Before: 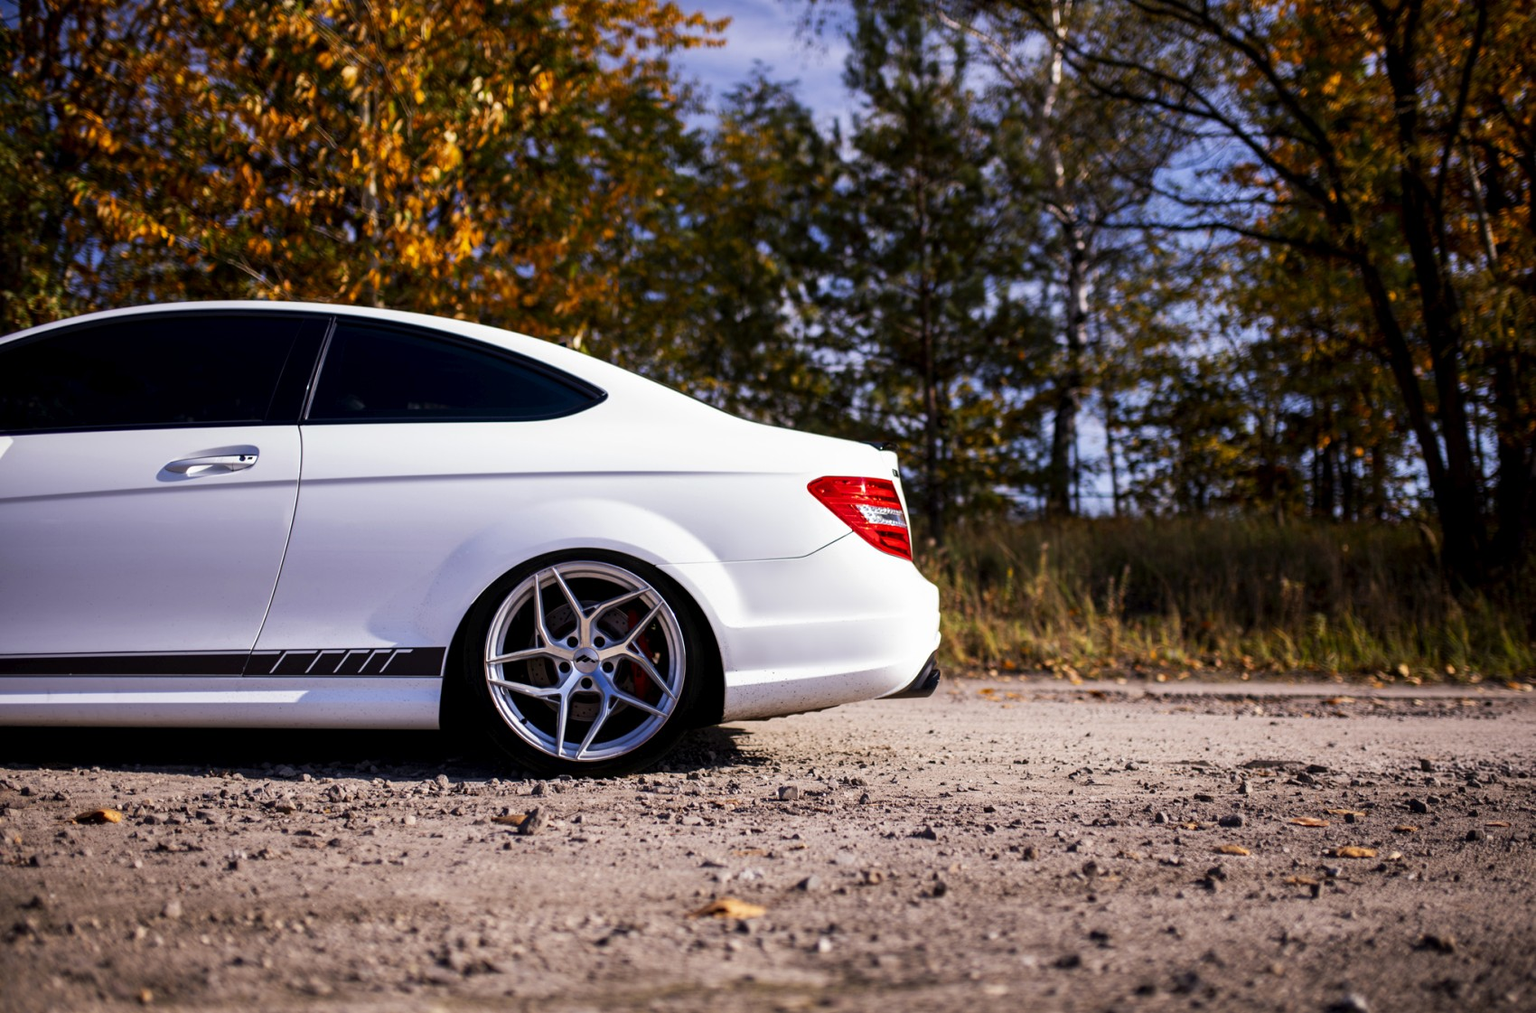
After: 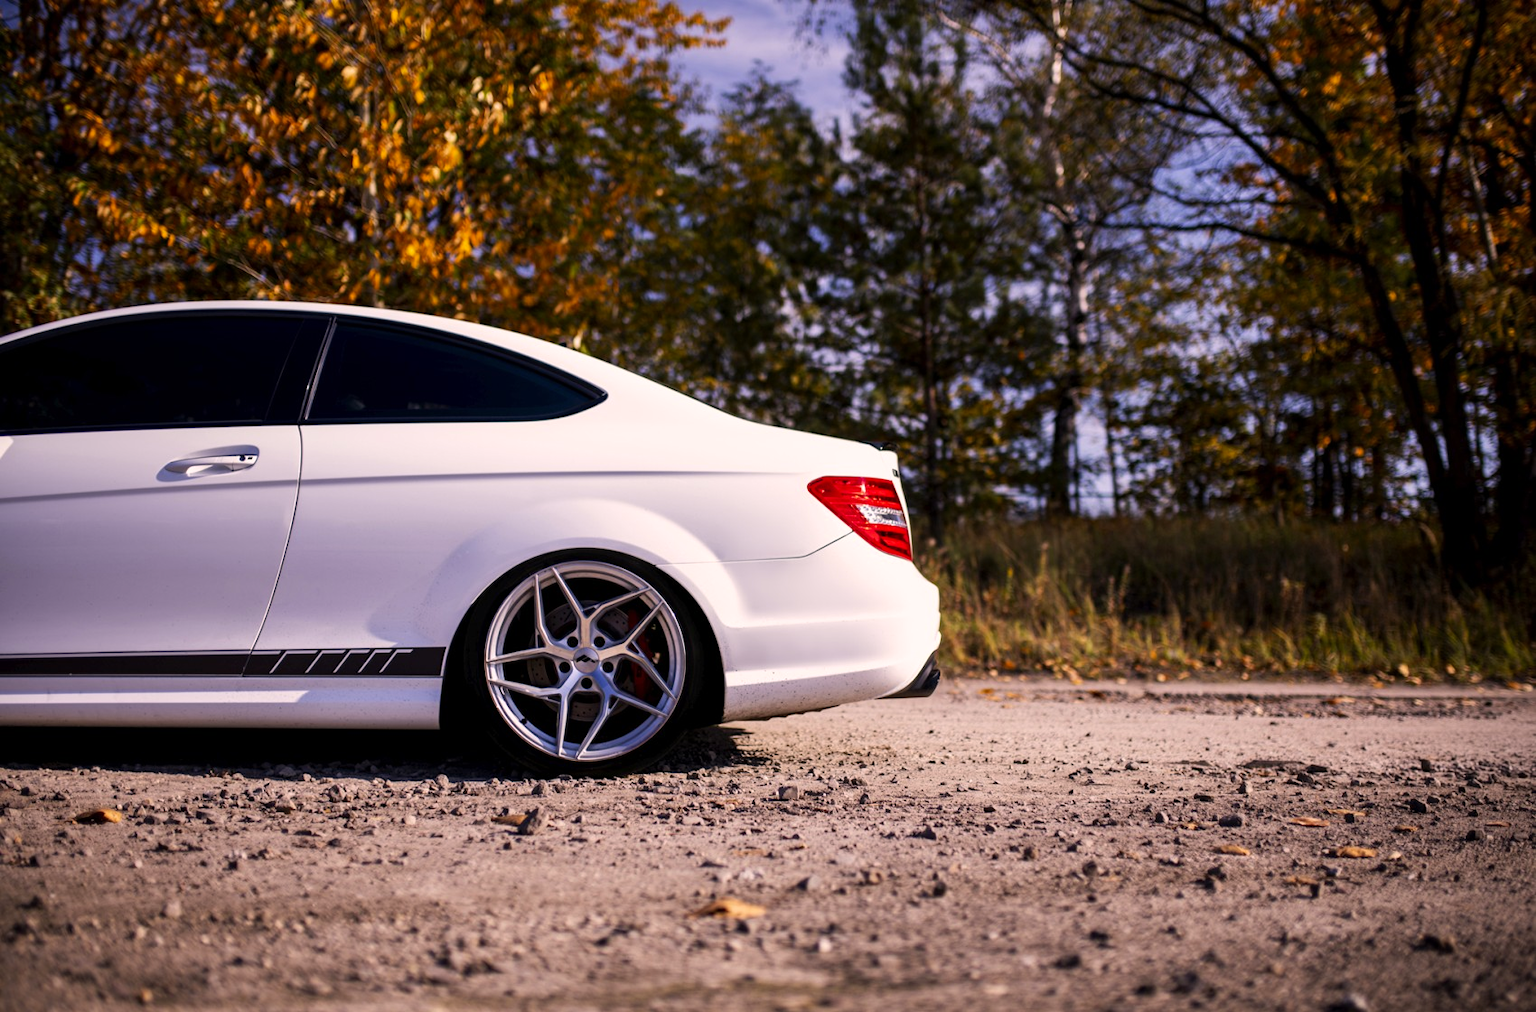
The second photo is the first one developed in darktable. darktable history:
vignetting: fall-off start 97.23%, saturation -0.024, center (-0.033, -0.042), width/height ratio 1.179, unbound false
color correction: highlights a* 7.34, highlights b* 4.37
